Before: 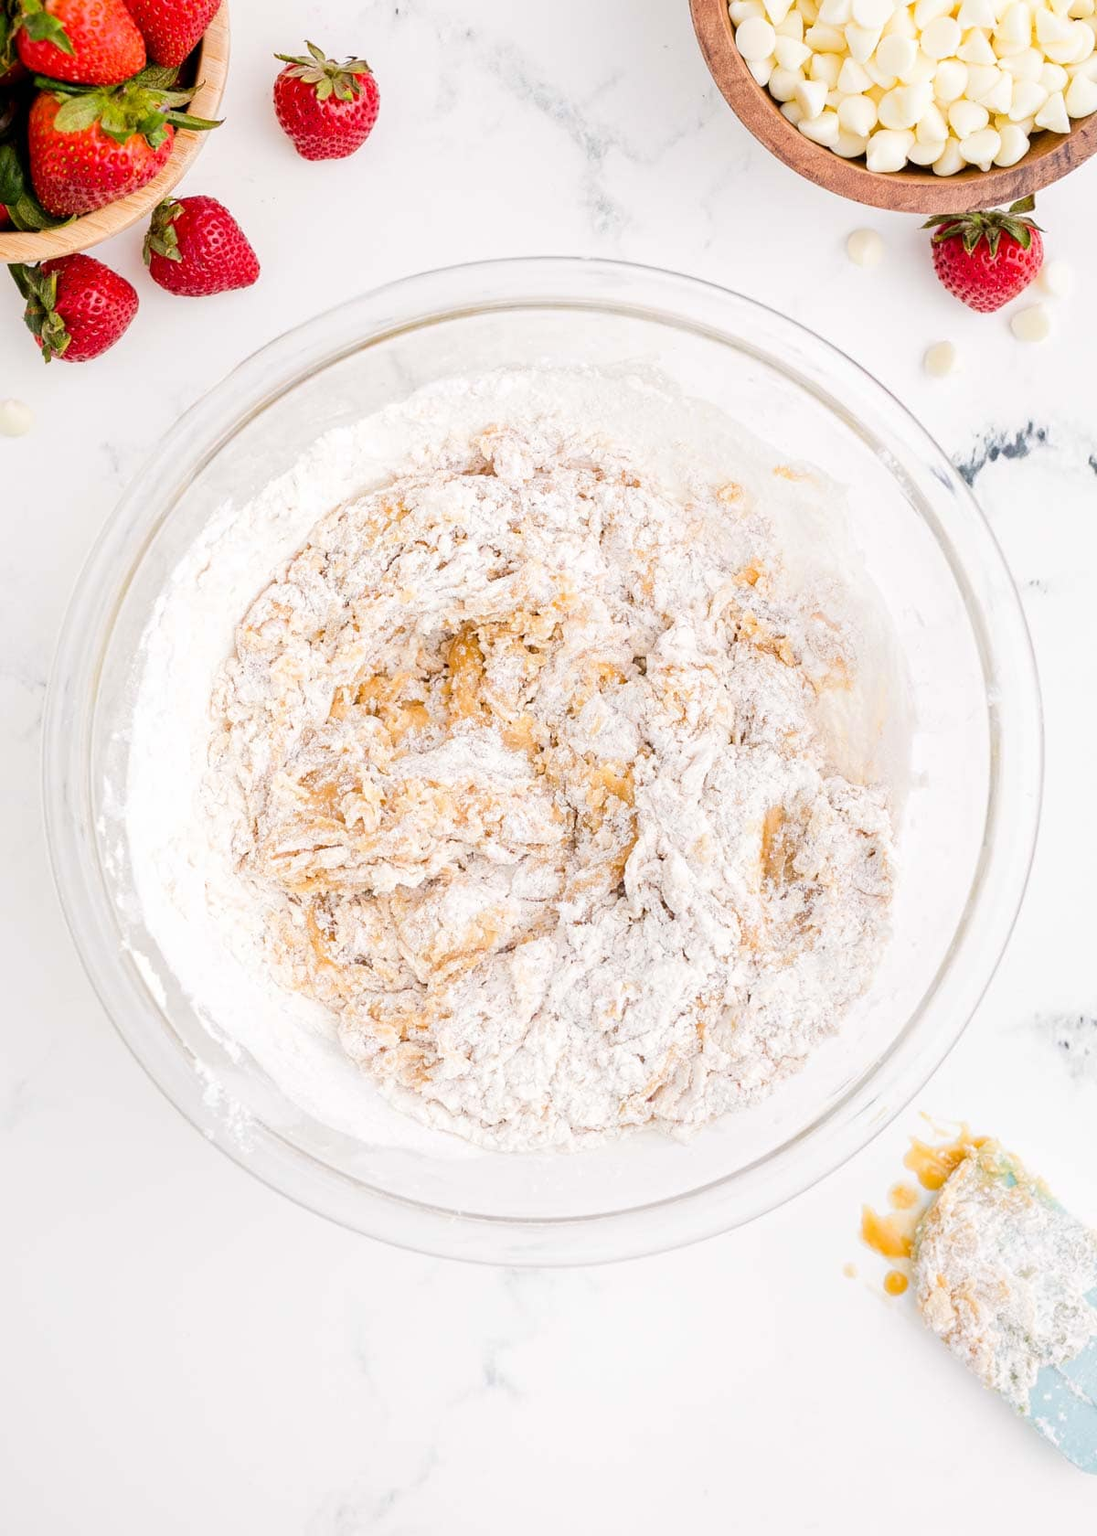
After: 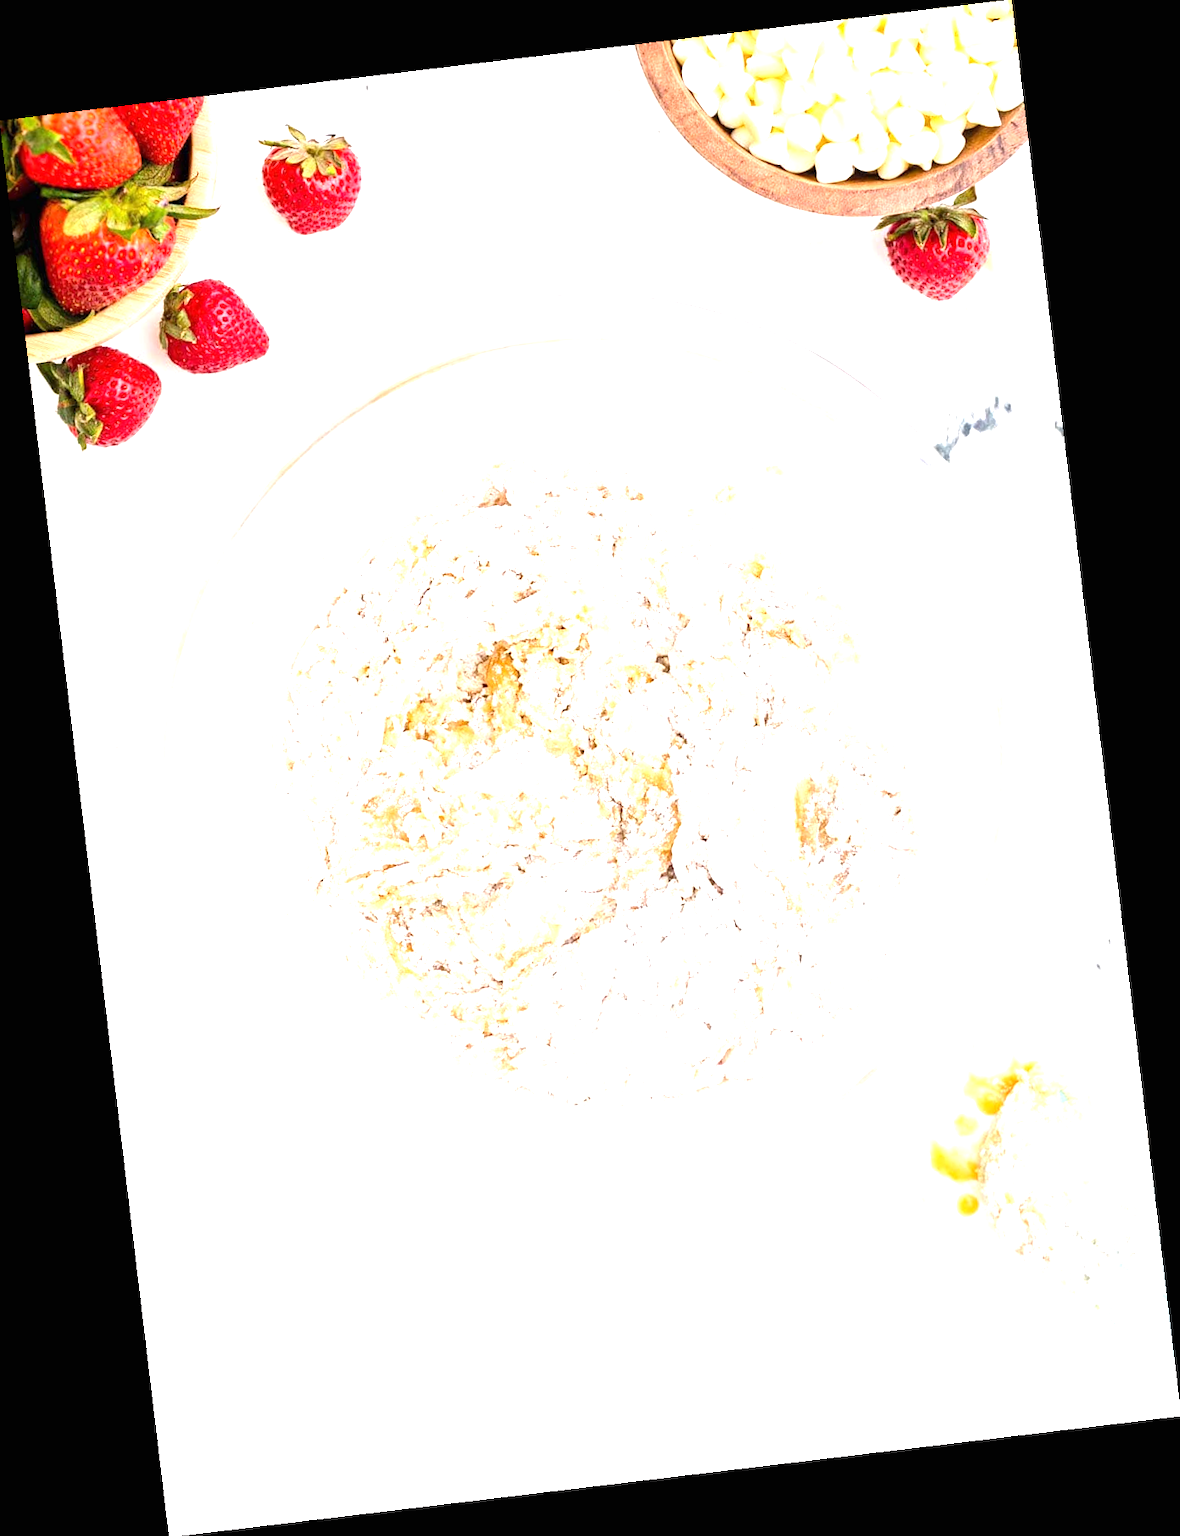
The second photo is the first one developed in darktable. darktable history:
rotate and perspective: rotation -6.83°, automatic cropping off
exposure: black level correction 0, exposure 1 EV, compensate exposure bias true, compensate highlight preservation false
